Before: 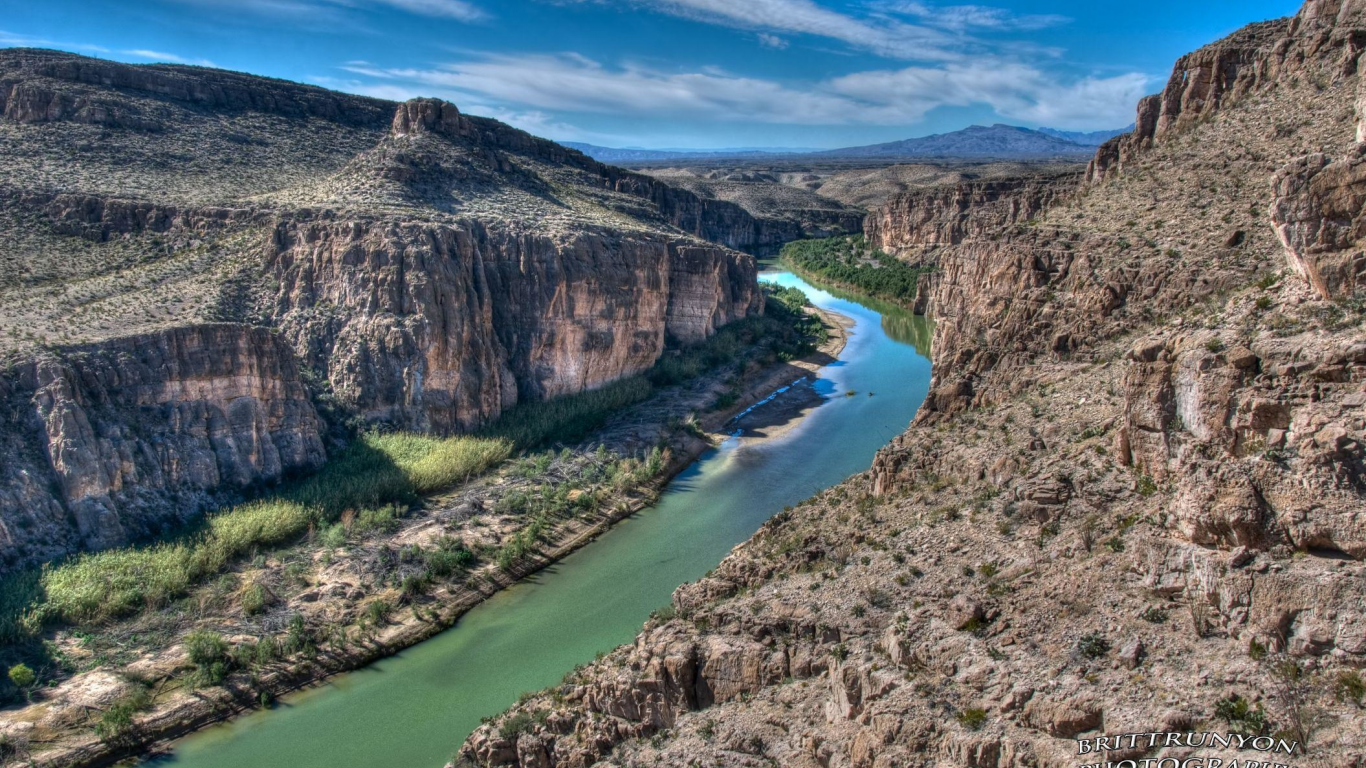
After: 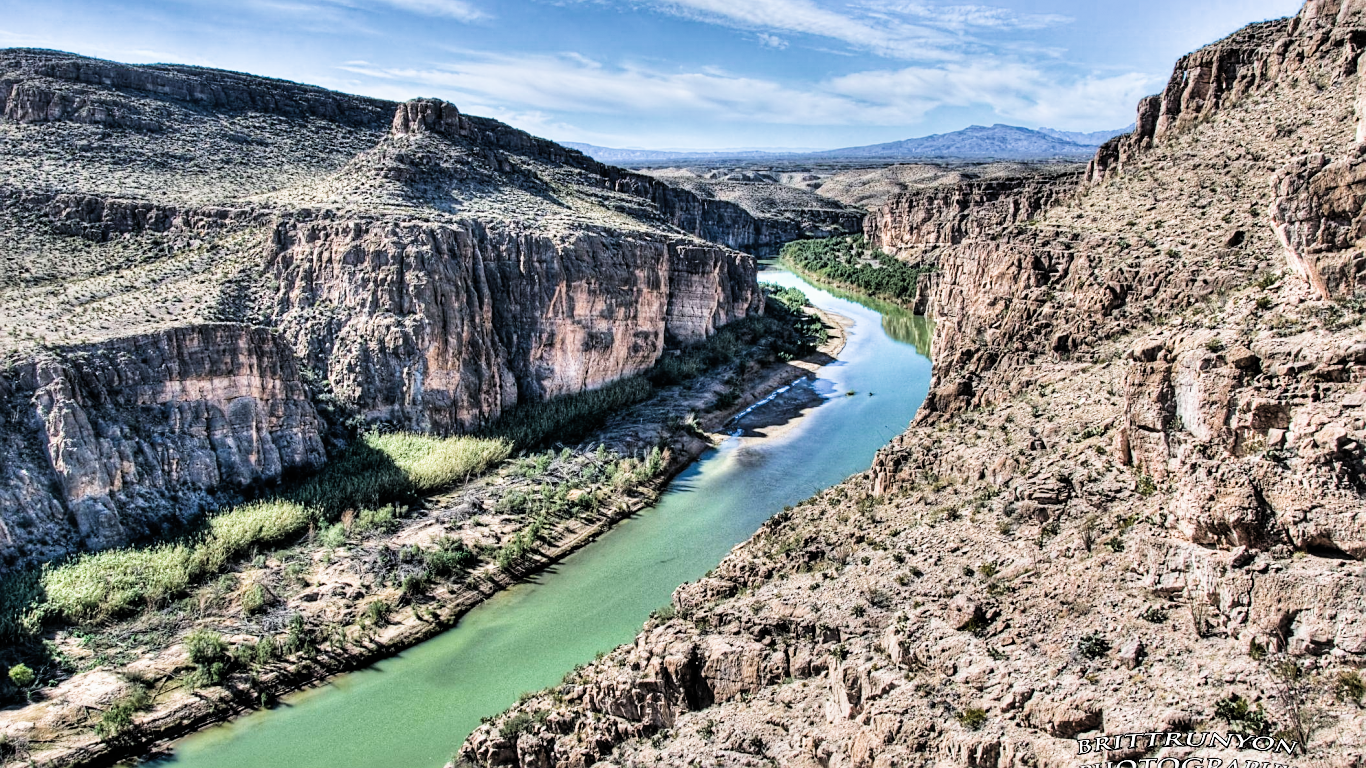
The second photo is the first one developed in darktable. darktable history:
exposure: black level correction -0.001, exposure 0.903 EV, compensate exposure bias true, compensate highlight preservation false
filmic rgb: black relative exposure -5.13 EV, white relative exposure 3.95 EV, hardness 2.89, contrast 1.496, color science v4 (2020), iterations of high-quality reconstruction 0
sharpen: on, module defaults
